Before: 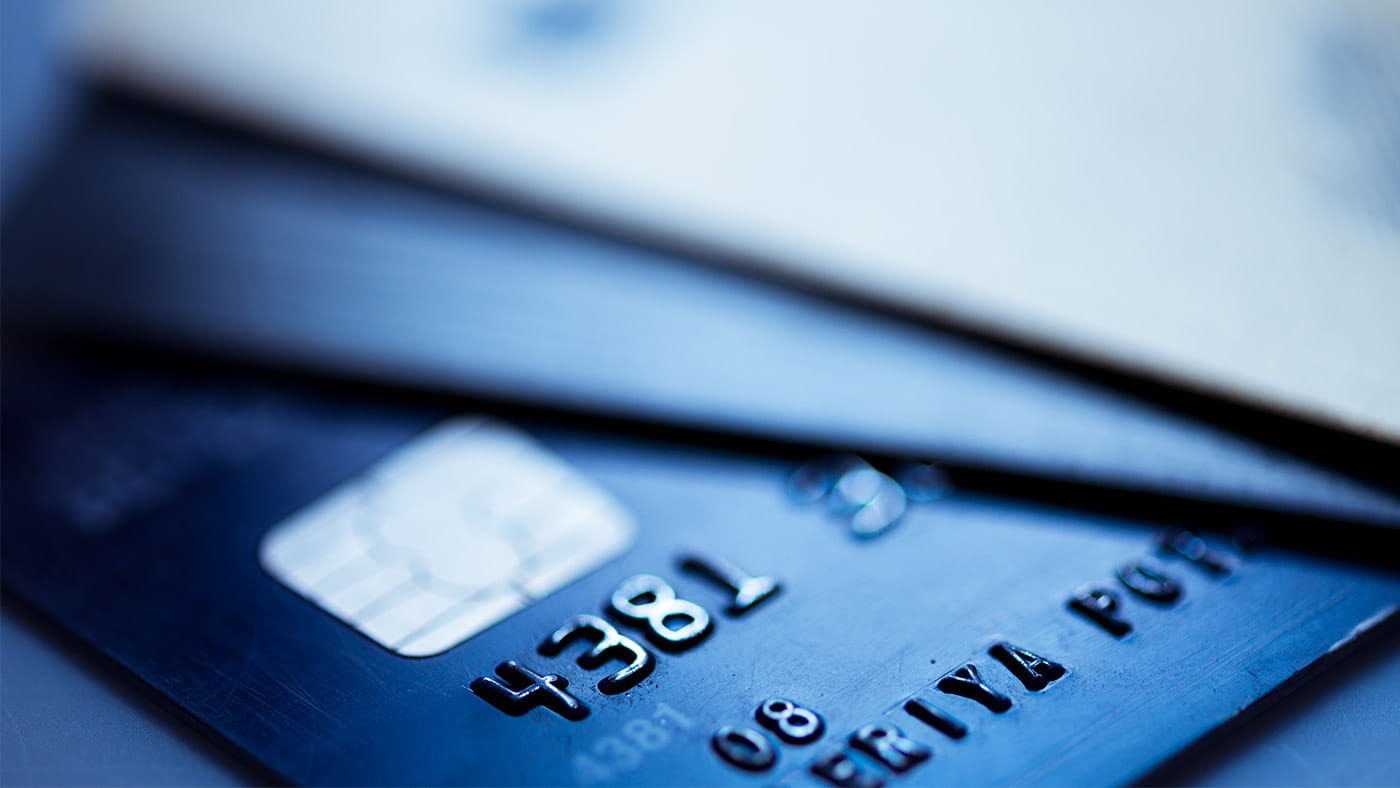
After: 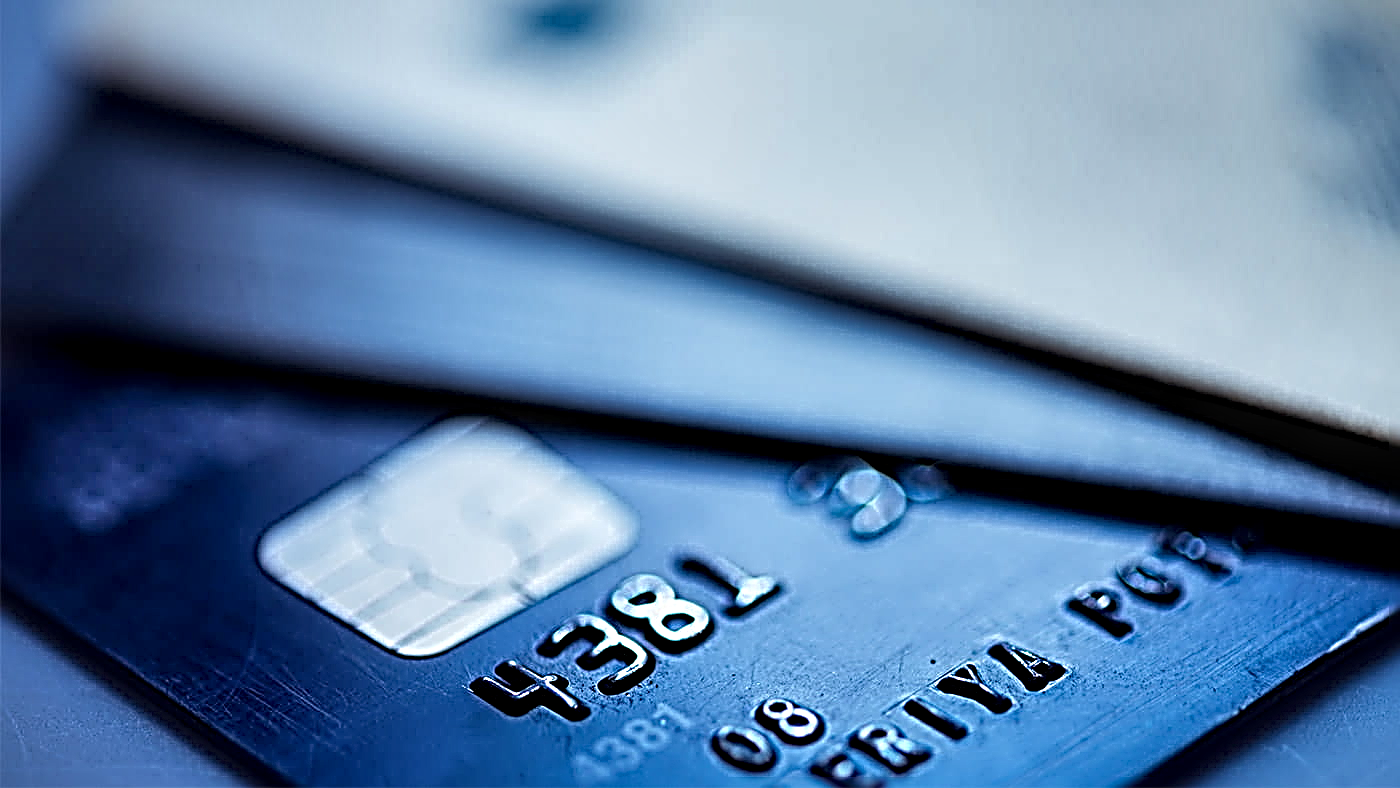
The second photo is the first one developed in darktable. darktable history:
sharpen: radius 4.001, amount 2
local contrast: detail 130%
shadows and highlights: radius 100.41, shadows 50.55, highlights -64.36, highlights color adjustment 49.82%, soften with gaussian
